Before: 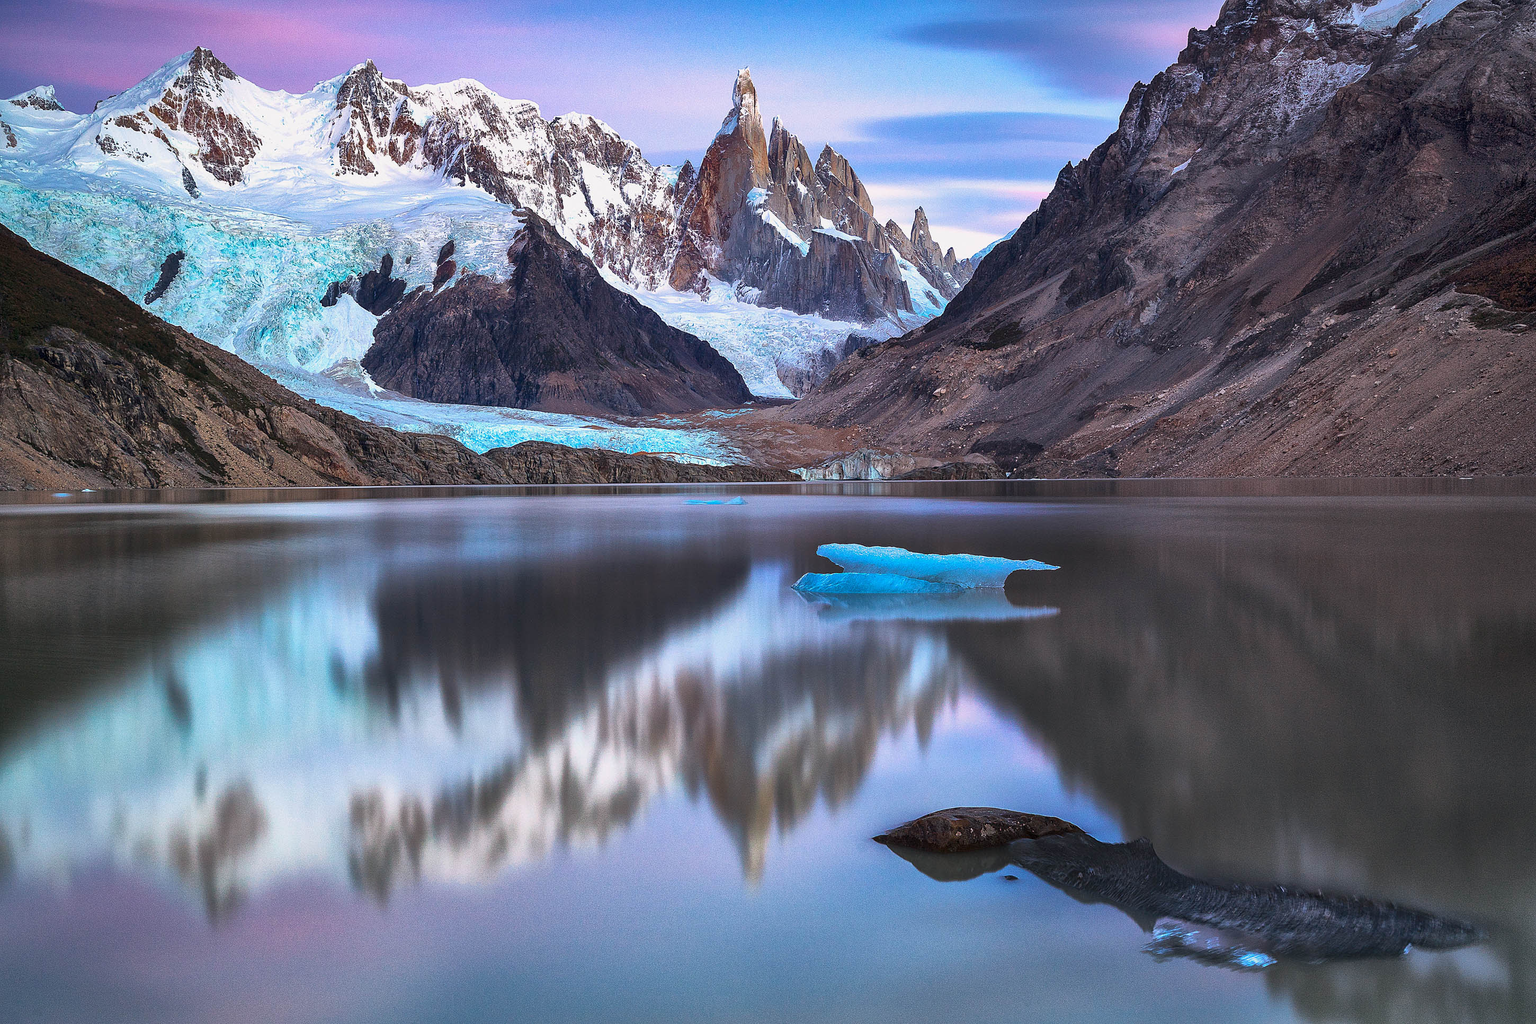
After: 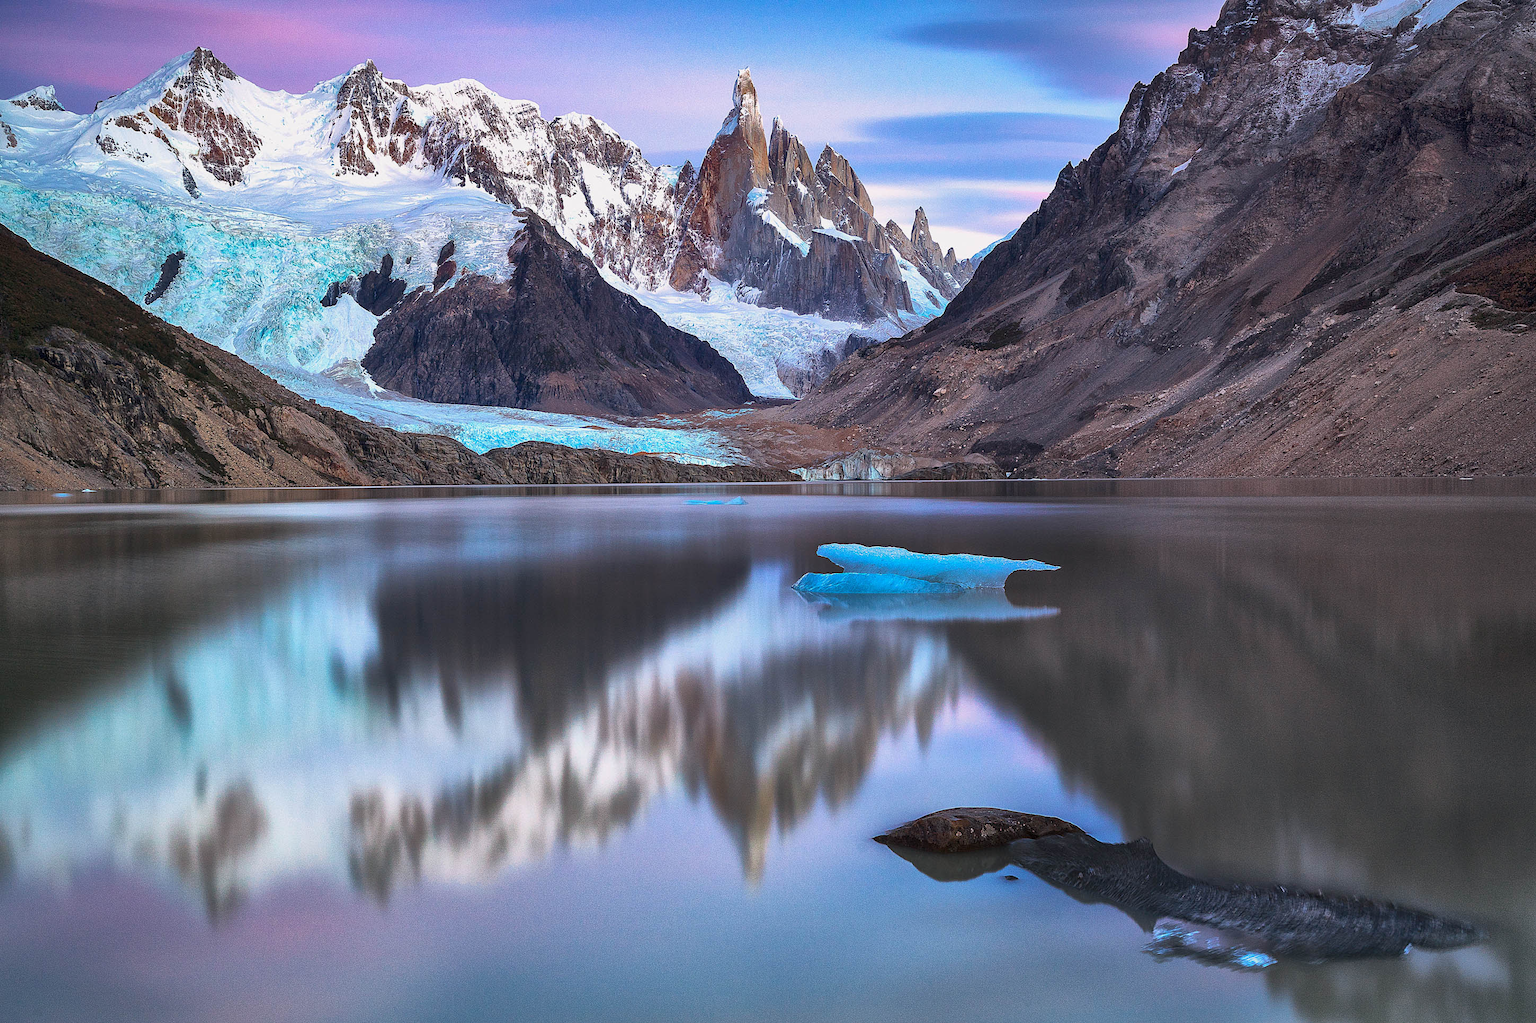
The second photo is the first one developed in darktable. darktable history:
shadows and highlights: shadows 25.56, highlights -25.93
